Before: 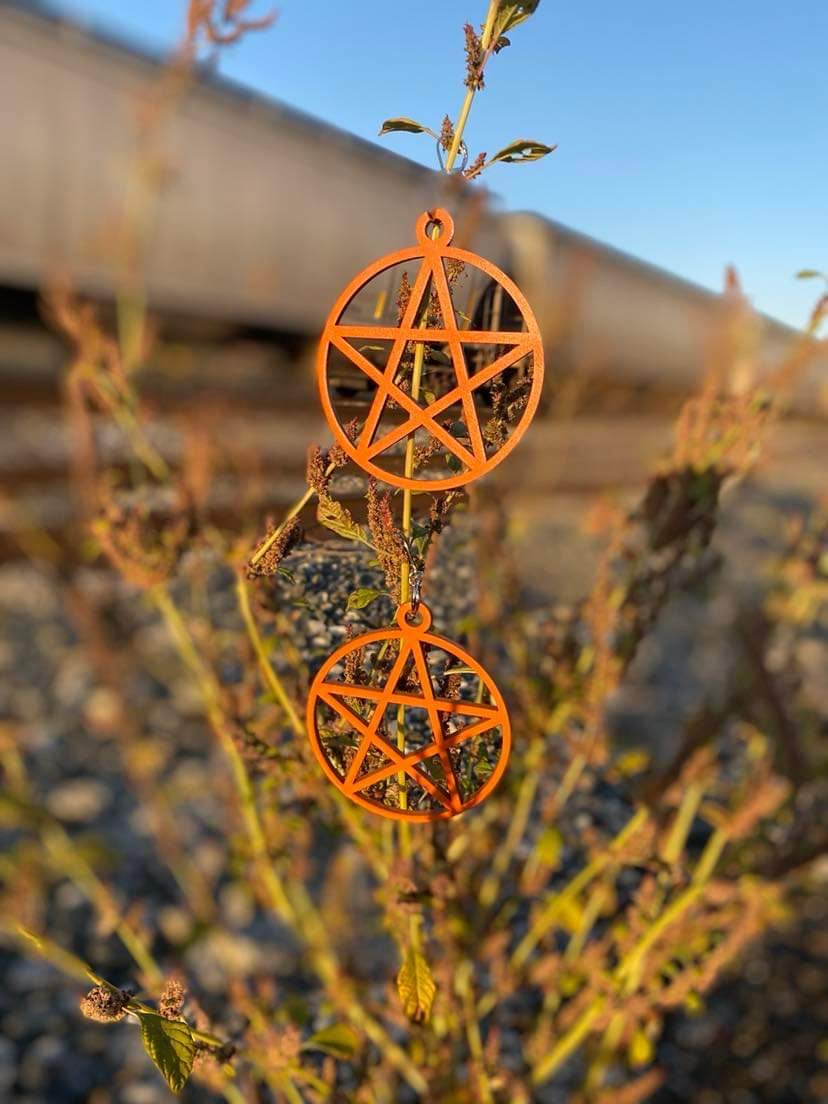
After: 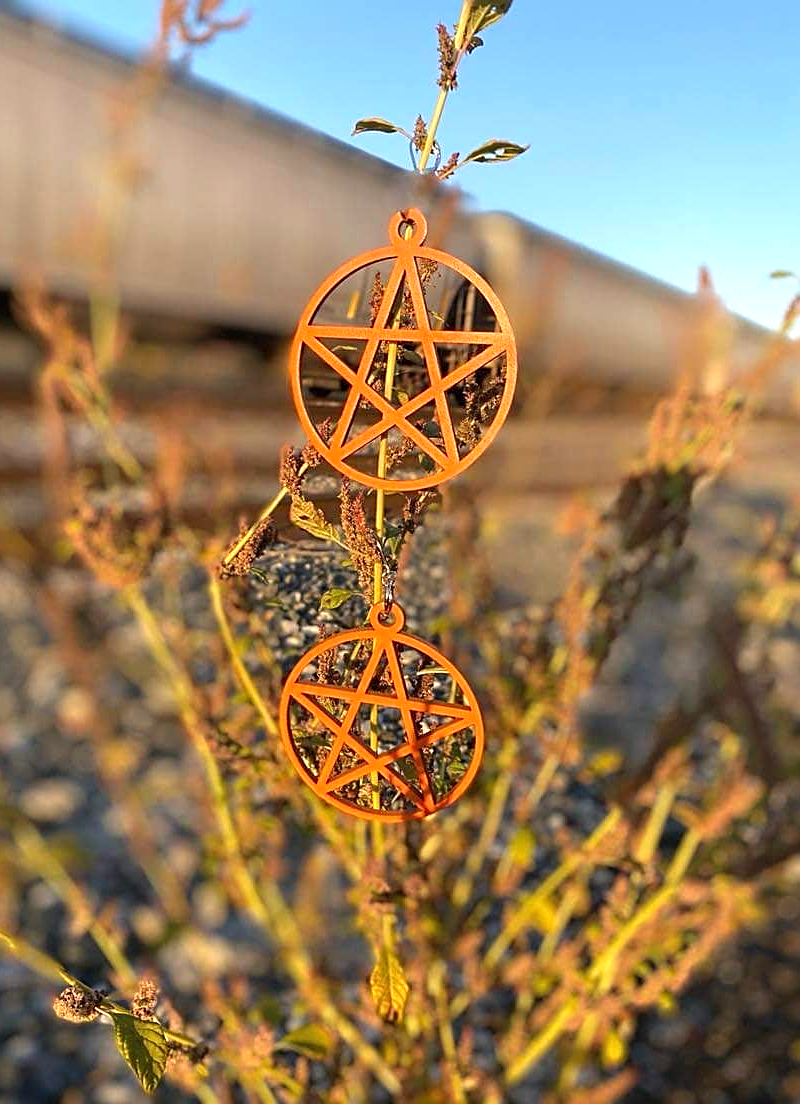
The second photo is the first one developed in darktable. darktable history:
exposure: black level correction 0, exposure 0.499 EV, compensate exposure bias true, compensate highlight preservation false
crop and rotate: left 3.341%
sharpen: on, module defaults
